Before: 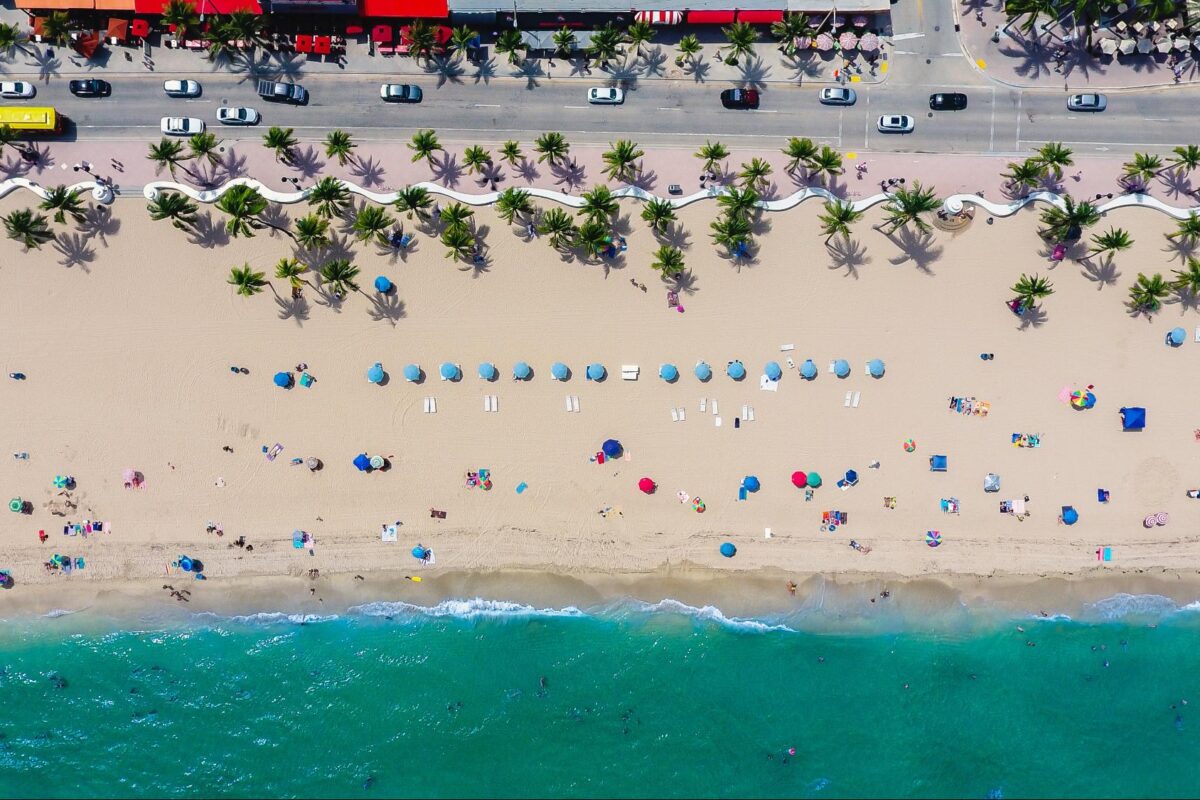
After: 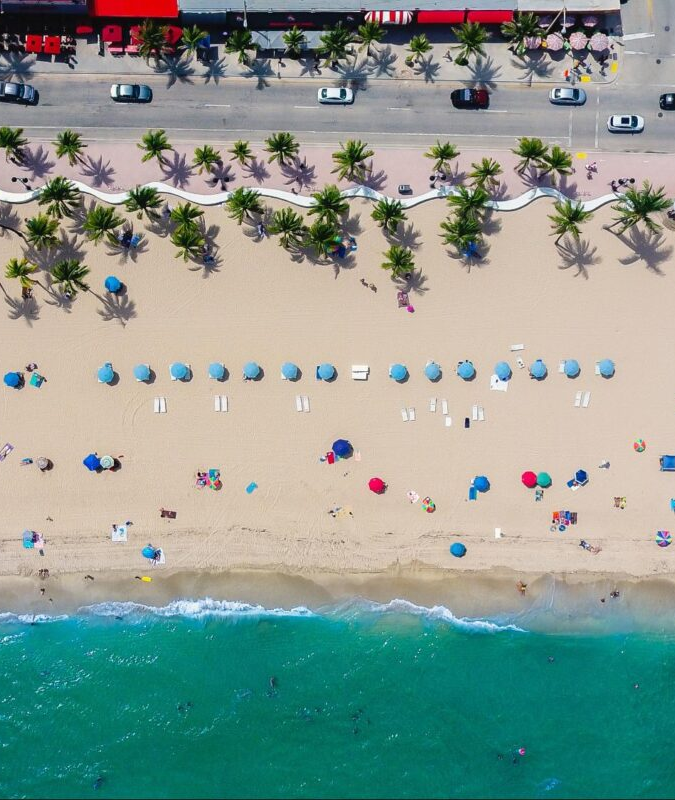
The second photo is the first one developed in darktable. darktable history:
crop and rotate: left 22.516%, right 21.234%
